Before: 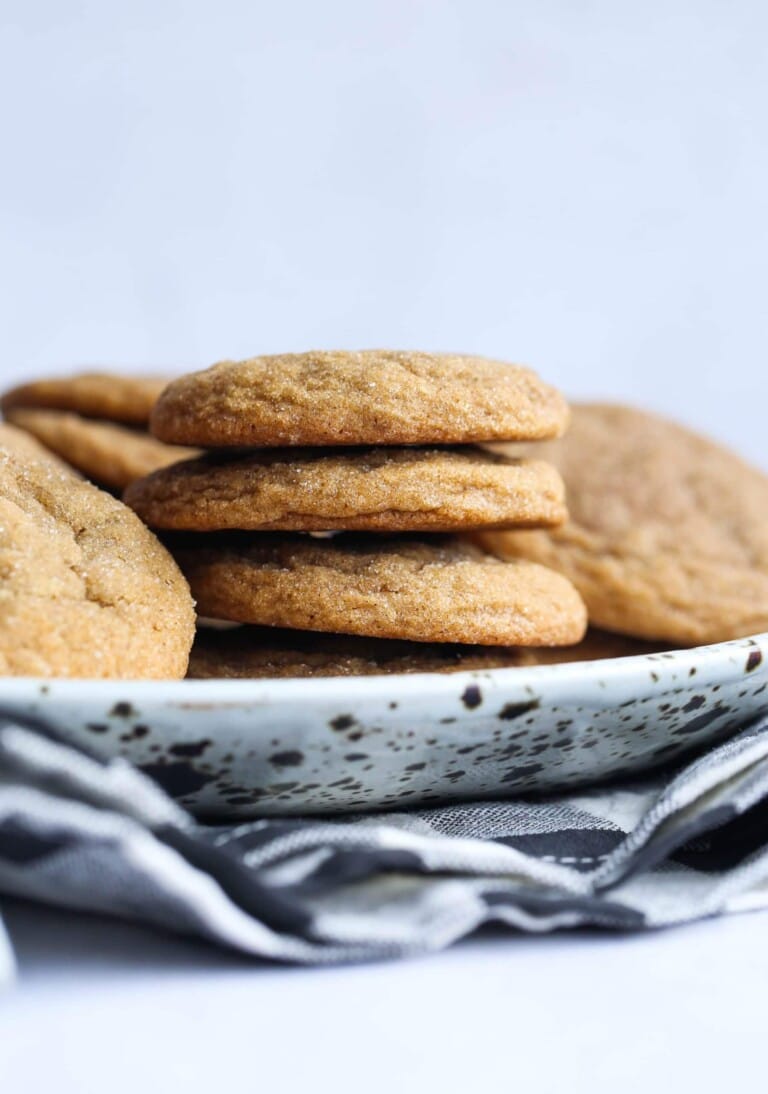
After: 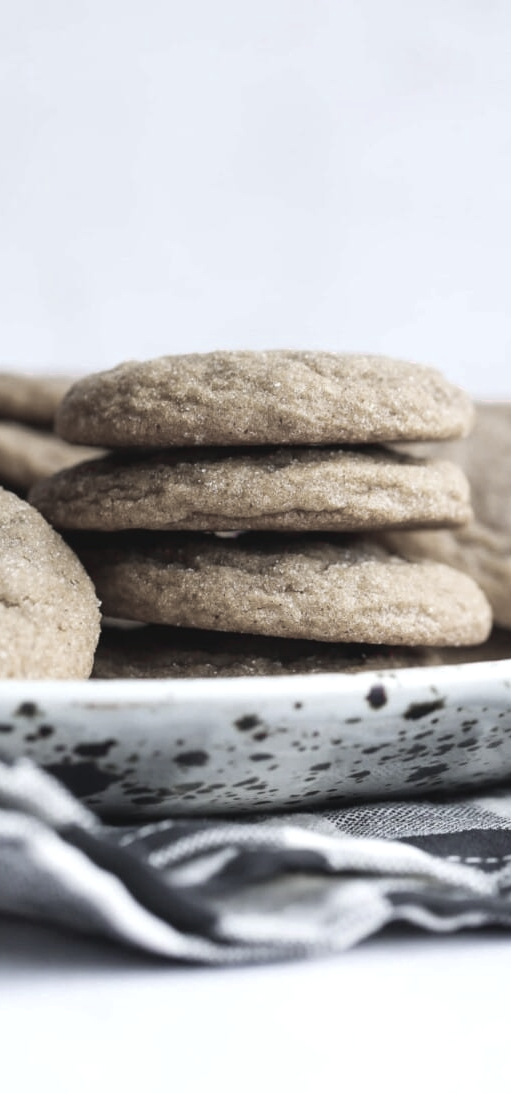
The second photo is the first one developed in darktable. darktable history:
color balance rgb: global offset › luminance 0.478%, global offset › hue 60.94°, perceptual saturation grading › global saturation 0.877%, global vibrance 59.153%
color zones: curves: ch0 [(0, 0.6) (0.129, 0.508) (0.193, 0.483) (0.429, 0.5) (0.571, 0.5) (0.714, 0.5) (0.857, 0.5) (1, 0.6)]; ch1 [(0, 0.481) (0.112, 0.245) (0.213, 0.223) (0.429, 0.233) (0.571, 0.231) (0.683, 0.242) (0.857, 0.296) (1, 0.481)], mix 42.54%
exposure: exposure 0.132 EV, compensate highlight preservation false
crop and rotate: left 12.439%, right 20.935%
